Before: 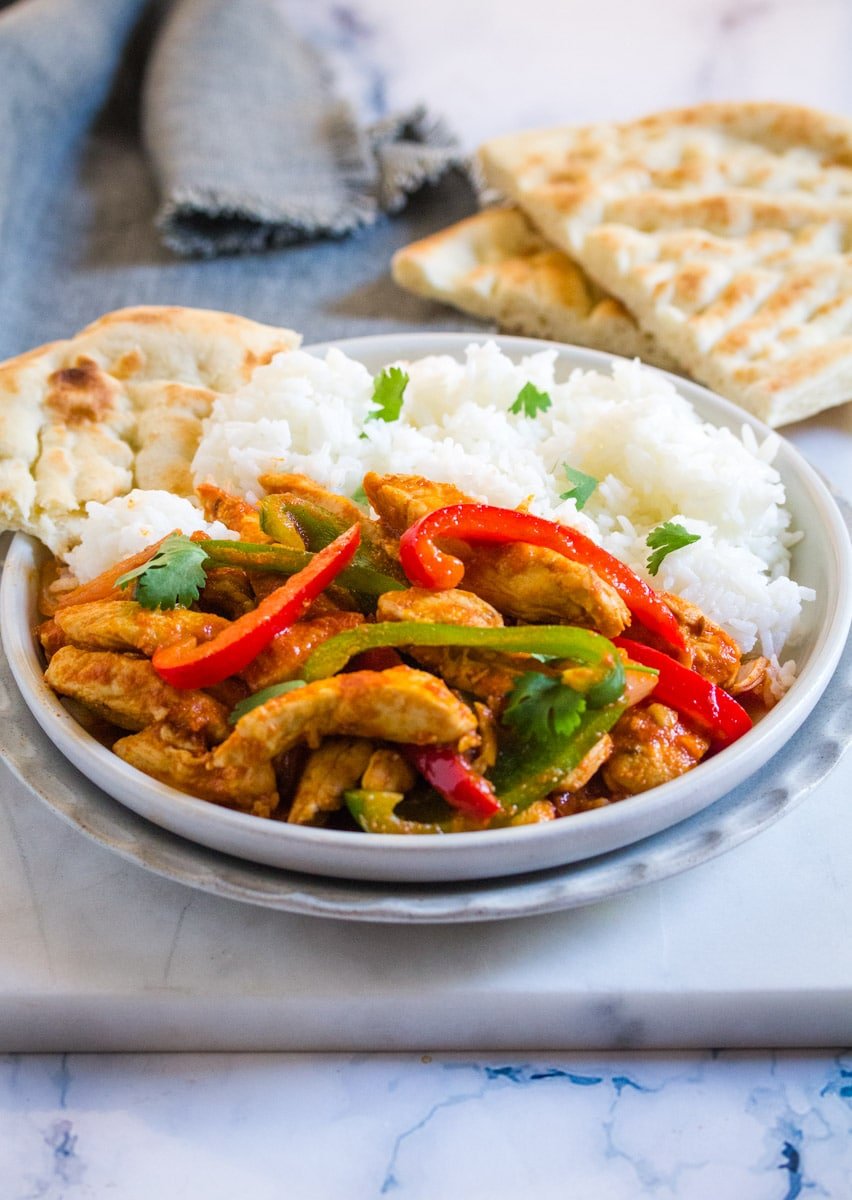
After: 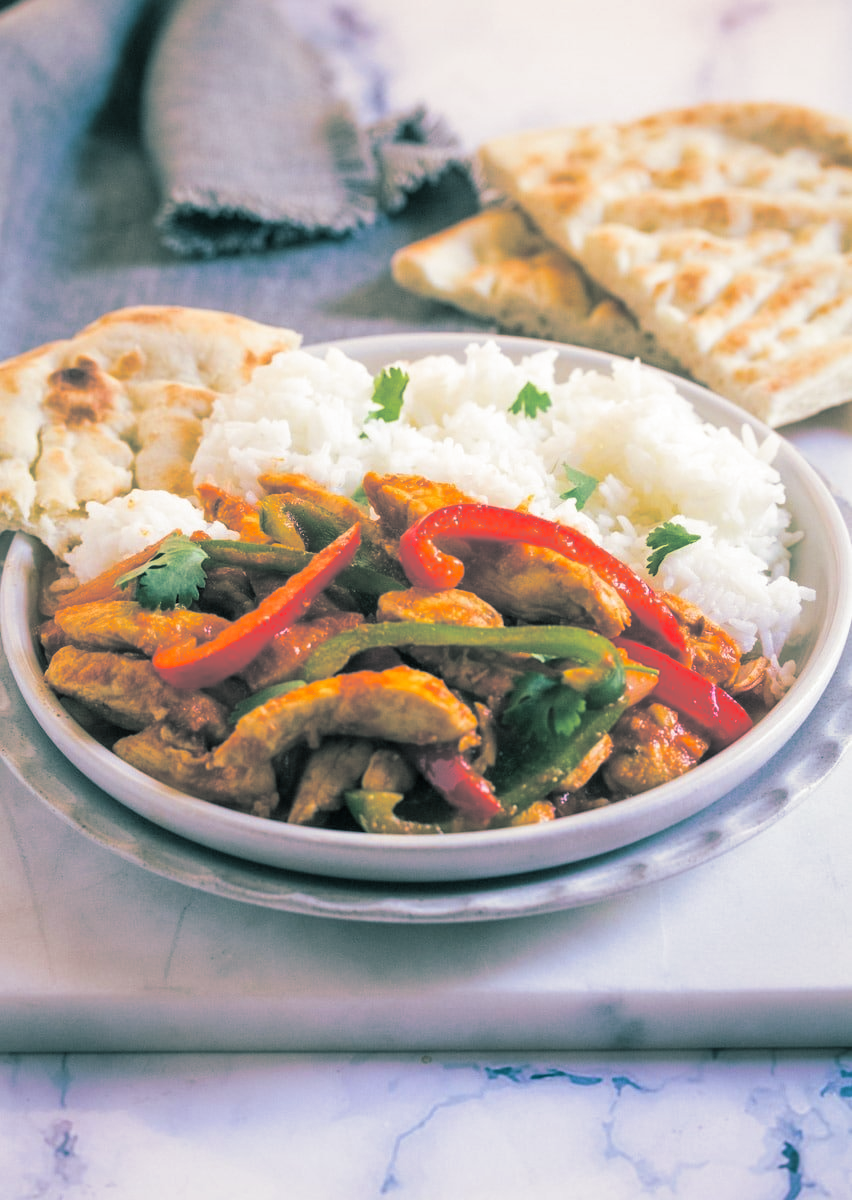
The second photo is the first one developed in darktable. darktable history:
rgb levels: mode RGB, independent channels, levels [[0, 0.474, 1], [0, 0.5, 1], [0, 0.5, 1]]
split-toning: shadows › hue 186.43°, highlights › hue 49.29°, compress 30.29%
